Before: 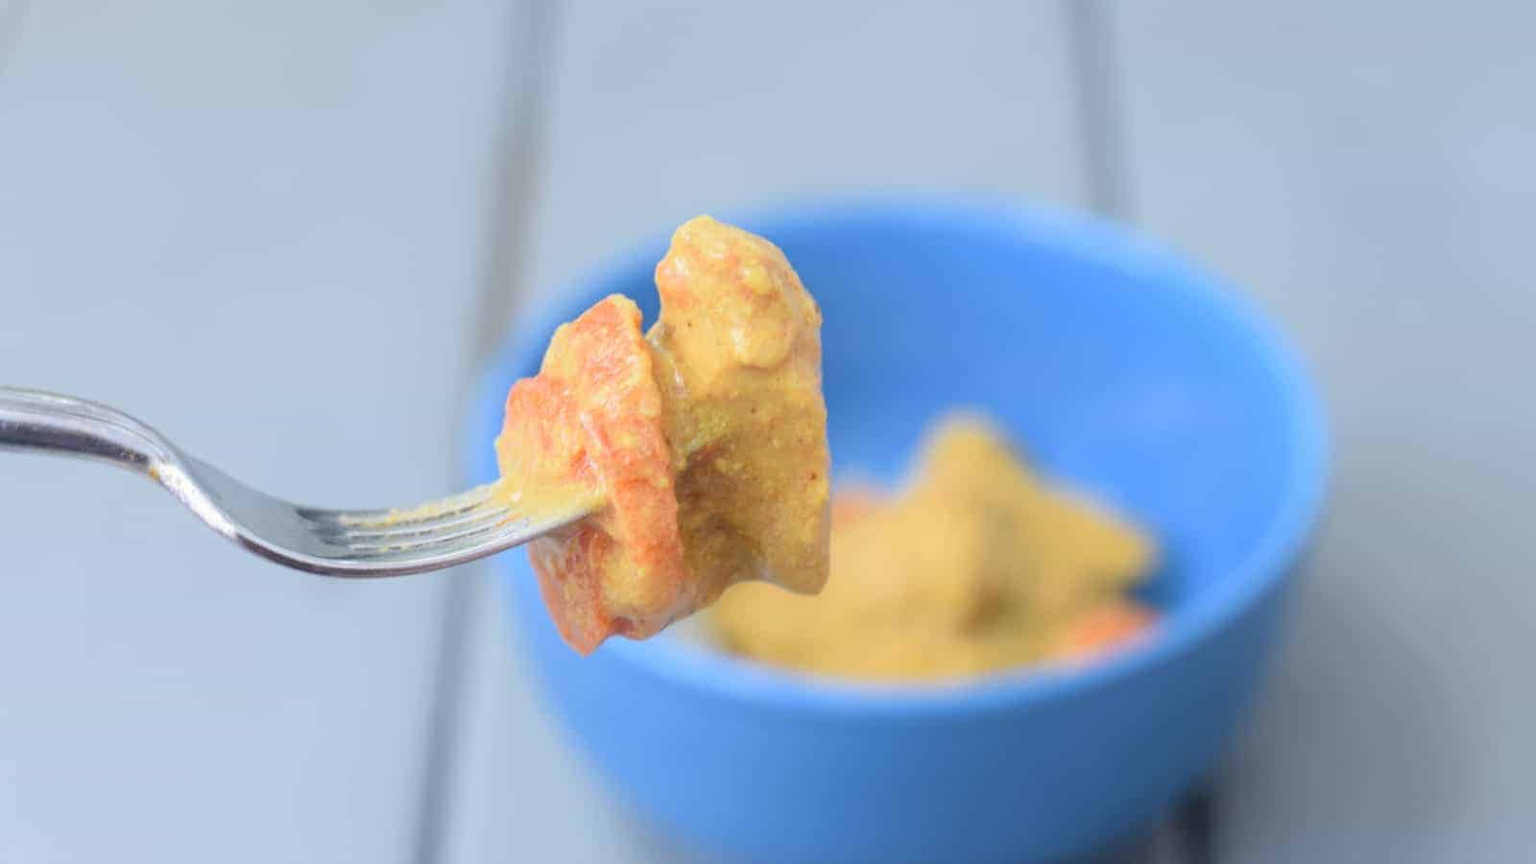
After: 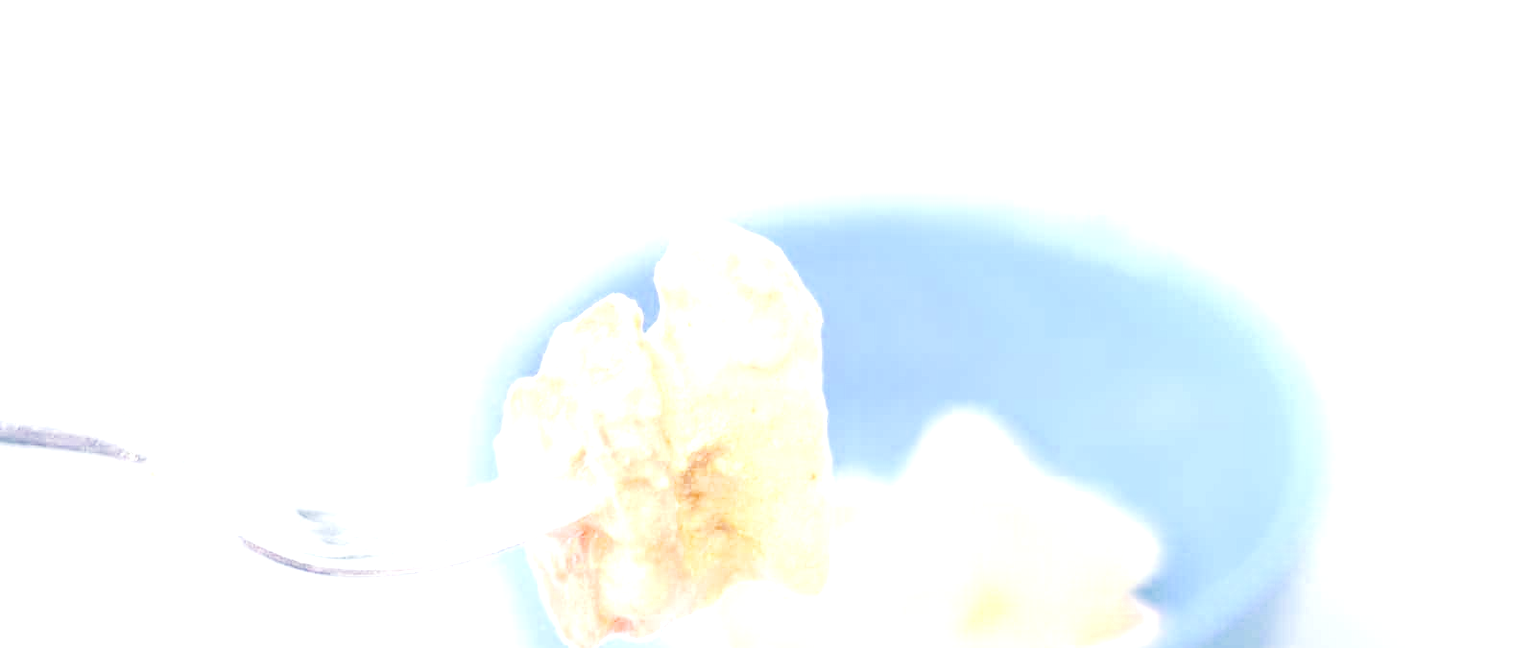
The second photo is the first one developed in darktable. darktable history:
color zones: curves: ch0 [(0, 0.5) (0.125, 0.4) (0.25, 0.5) (0.375, 0.4) (0.5, 0.4) (0.625, 0.35) (0.75, 0.35) (0.875, 0.5)]; ch1 [(0, 0.35) (0.125, 0.45) (0.25, 0.35) (0.375, 0.35) (0.5, 0.35) (0.625, 0.35) (0.75, 0.45) (0.875, 0.35)]; ch2 [(0, 0.6) (0.125, 0.5) (0.25, 0.5) (0.375, 0.6) (0.5, 0.6) (0.625, 0.5) (0.75, 0.5) (0.875, 0.5)]
crop: bottom 24.992%
tone equalizer: -8 EV -1.06 EV, -7 EV -0.976 EV, -6 EV -0.859 EV, -5 EV -0.544 EV, -3 EV 0.56 EV, -2 EV 0.845 EV, -1 EV 1.01 EV, +0 EV 1.08 EV
tone curve: curves: ch0 [(0, 0) (0.003, 0.06) (0.011, 0.071) (0.025, 0.085) (0.044, 0.104) (0.069, 0.123) (0.1, 0.146) (0.136, 0.167) (0.177, 0.205) (0.224, 0.248) (0.277, 0.309) (0.335, 0.384) (0.399, 0.467) (0.468, 0.553) (0.543, 0.633) (0.623, 0.698) (0.709, 0.769) (0.801, 0.841) (0.898, 0.912) (1, 1)], color space Lab, independent channels, preserve colors none
sharpen: radius 1.265, amount 0.292, threshold 0.057
base curve: curves: ch0 [(0, 0) (0.036, 0.025) (0.121, 0.166) (0.206, 0.329) (0.605, 0.79) (1, 1)], preserve colors none
exposure: black level correction 0, exposure 1.511 EV, compensate highlight preservation false
